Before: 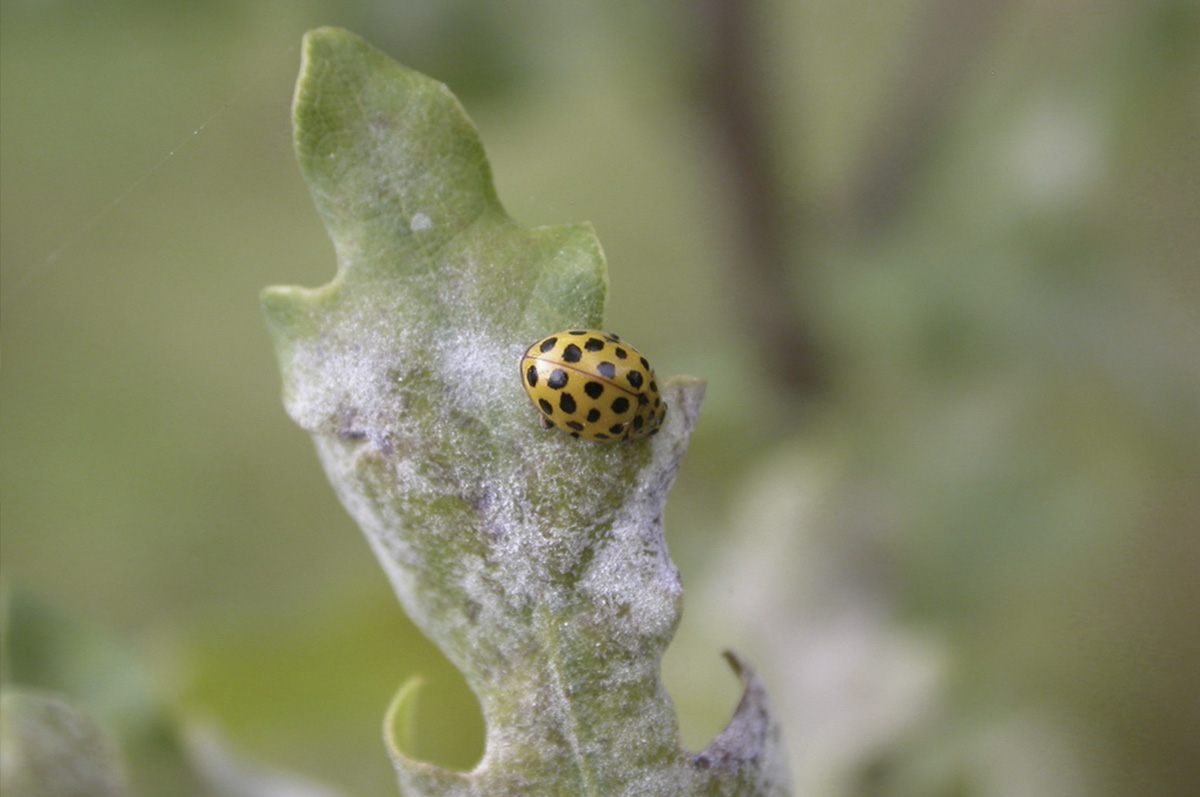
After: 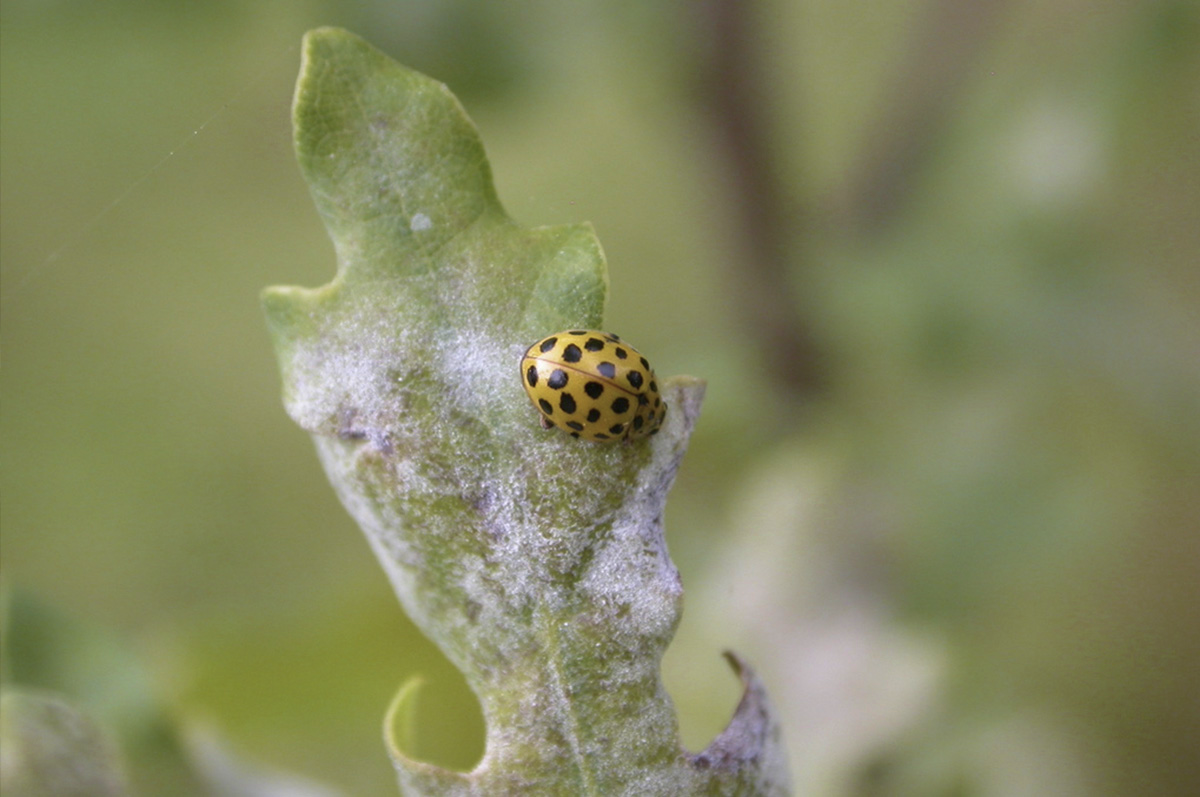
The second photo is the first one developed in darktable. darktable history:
velvia: on, module defaults
tone equalizer: on, module defaults
